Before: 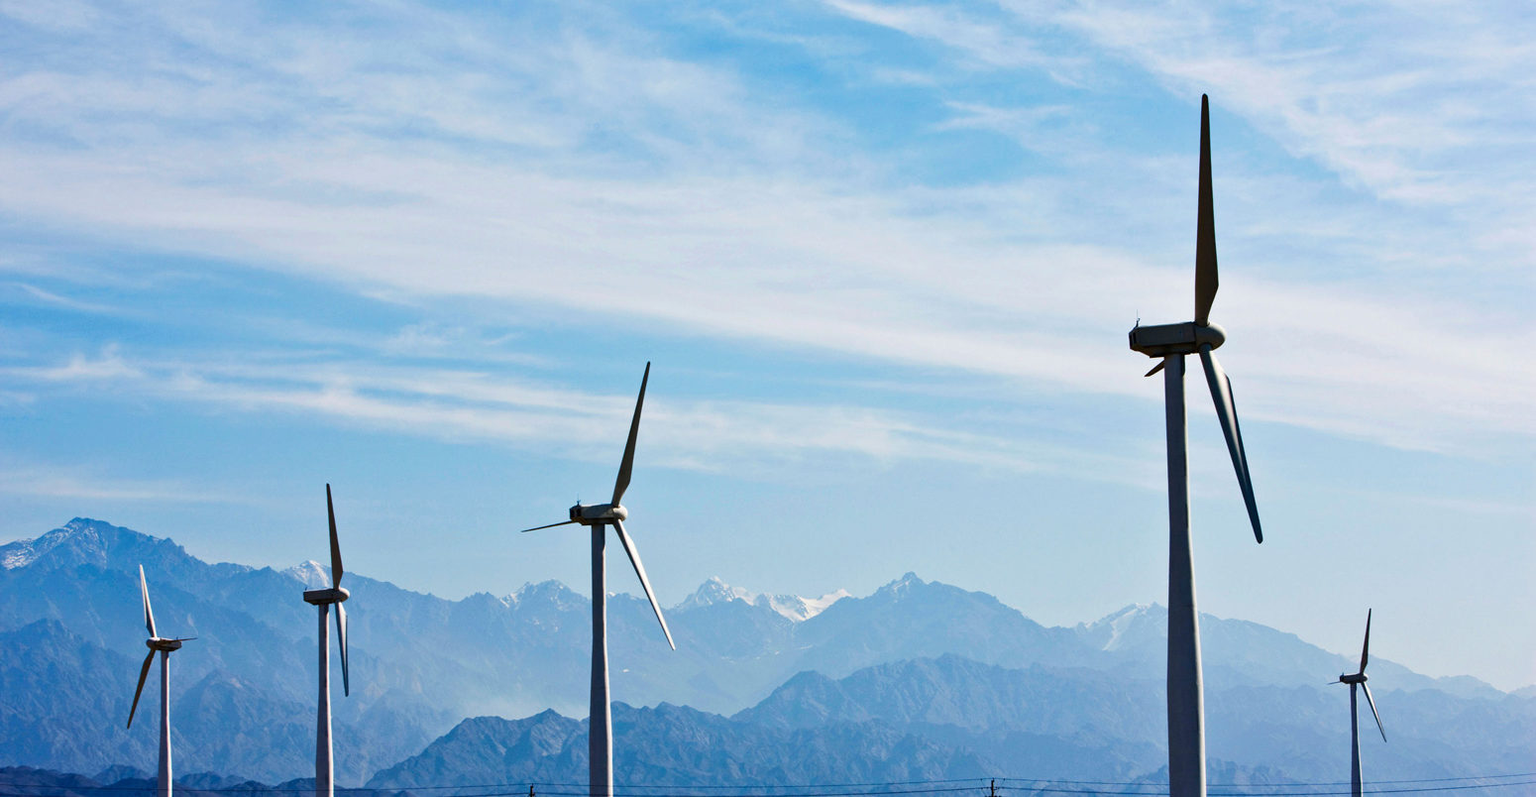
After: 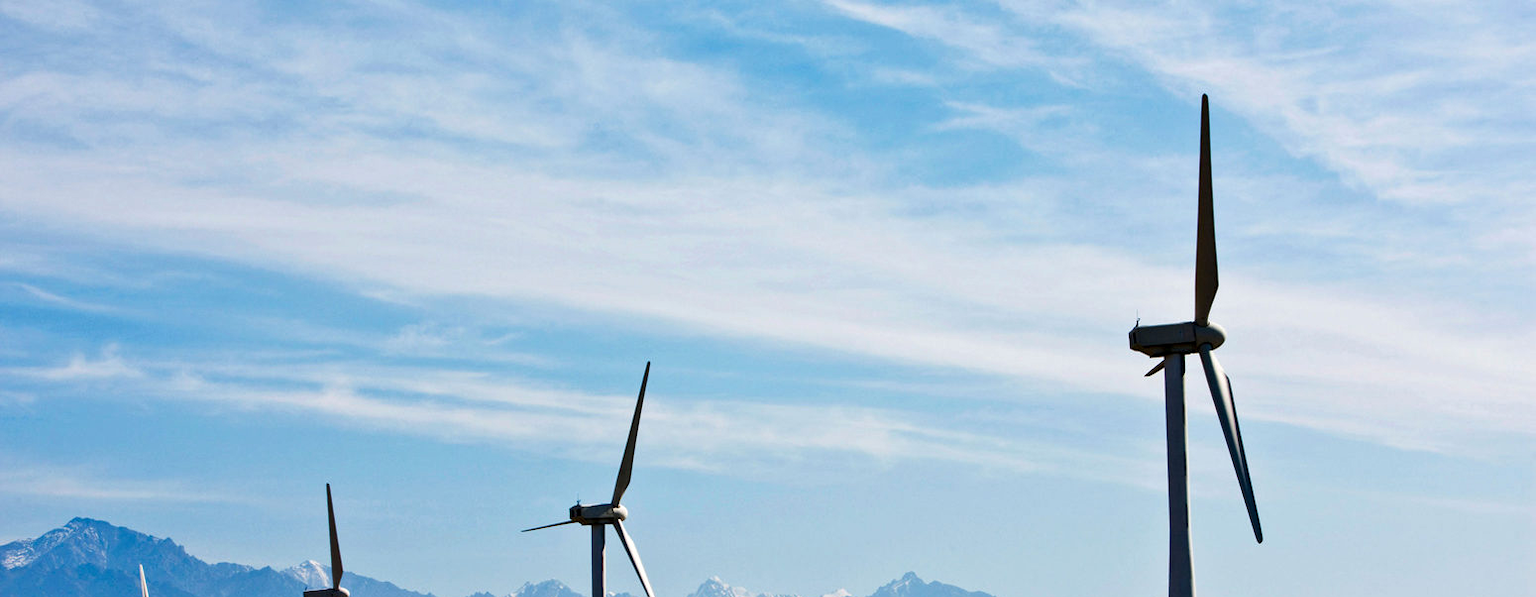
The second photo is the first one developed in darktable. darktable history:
crop: bottom 24.982%
local contrast: highlights 100%, shadows 103%, detail 119%, midtone range 0.2
